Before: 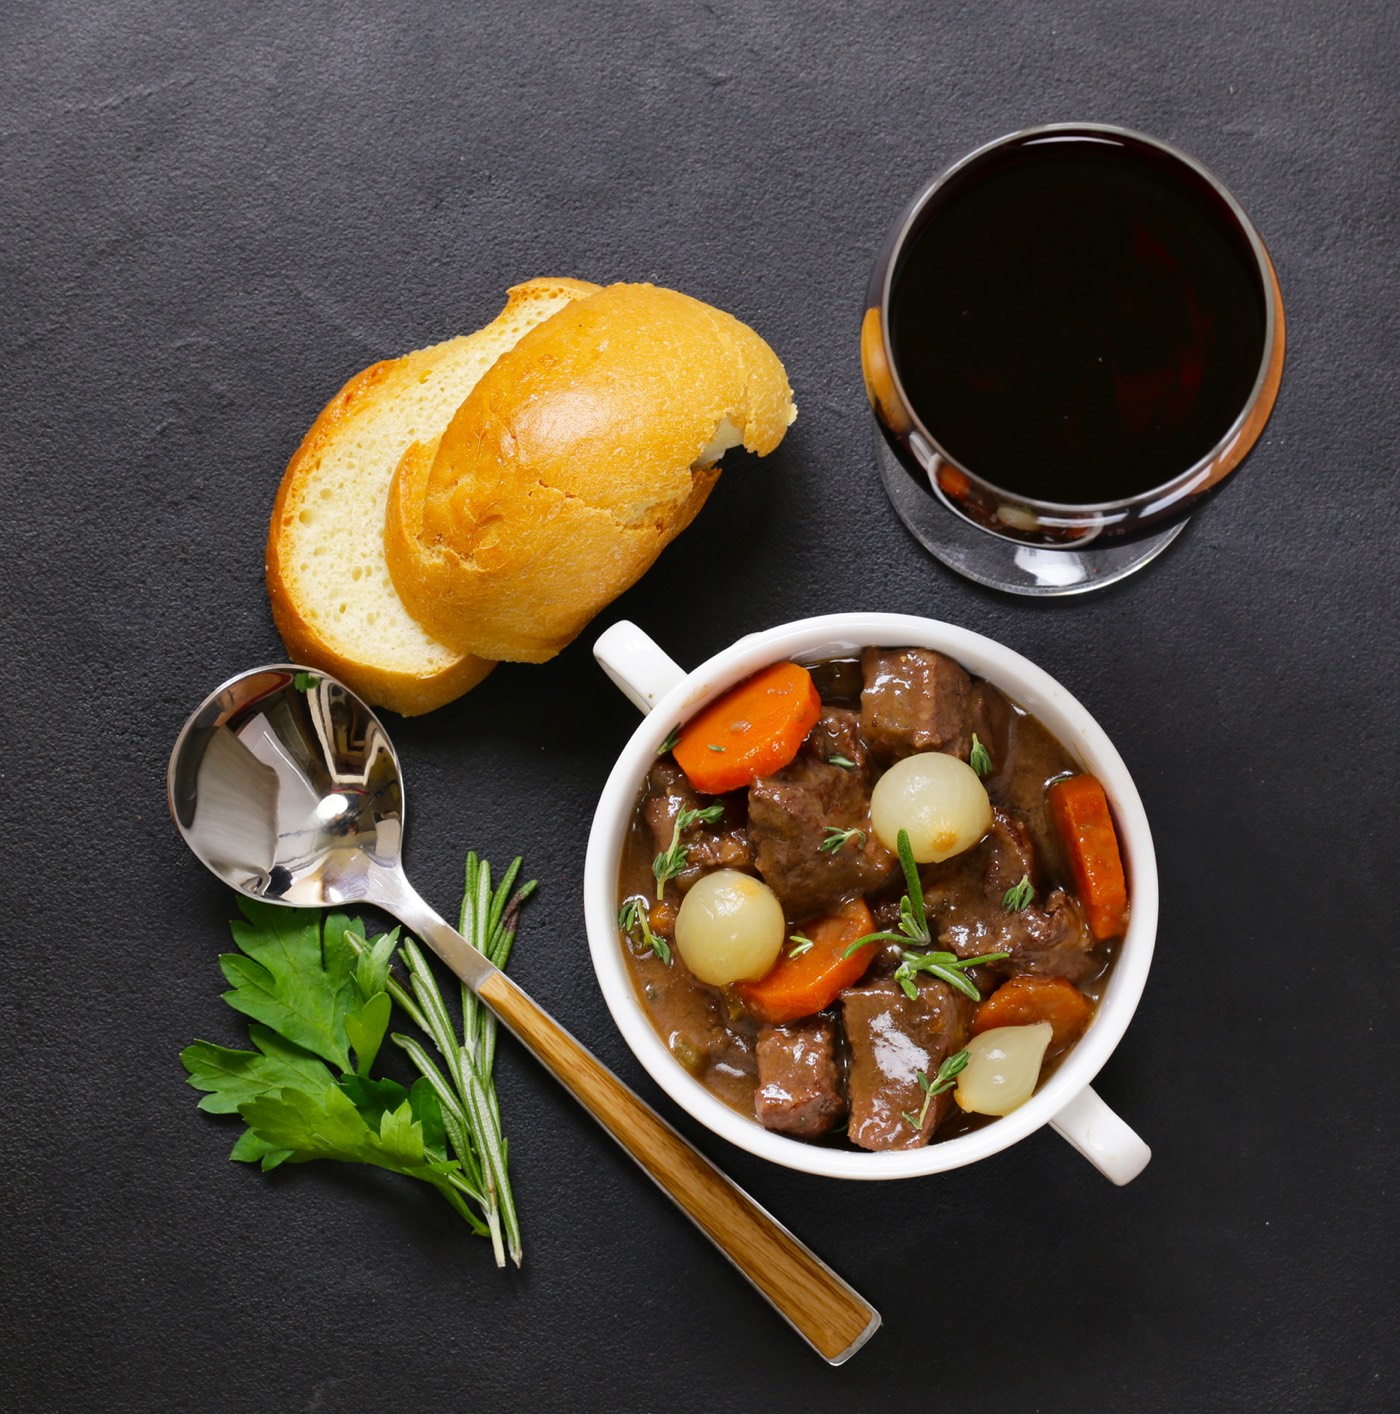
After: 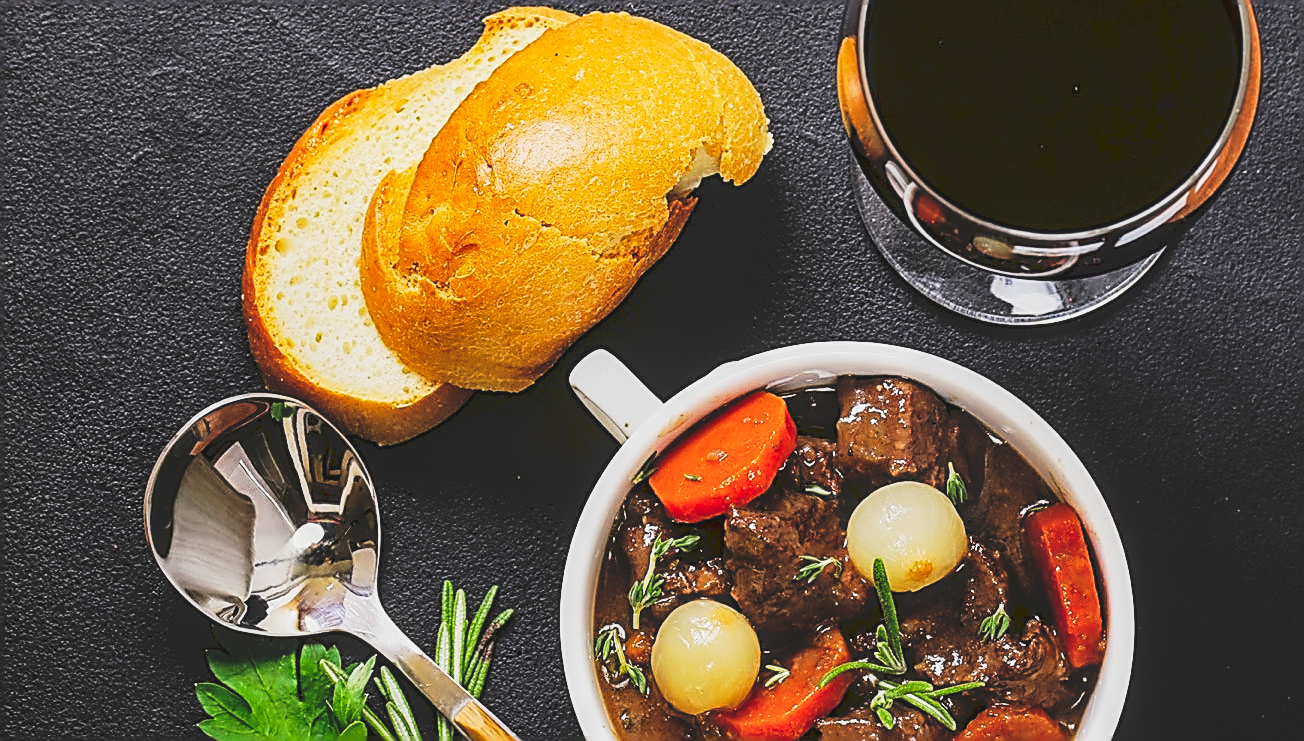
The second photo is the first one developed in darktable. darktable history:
crop: left 1.744%, top 19.225%, right 5.069%, bottom 28.357%
local contrast: on, module defaults
tone curve: curves: ch0 [(0, 0) (0.003, 0.142) (0.011, 0.142) (0.025, 0.147) (0.044, 0.147) (0.069, 0.152) (0.1, 0.16) (0.136, 0.172) (0.177, 0.193) (0.224, 0.221) (0.277, 0.264) (0.335, 0.322) (0.399, 0.399) (0.468, 0.49) (0.543, 0.593) (0.623, 0.723) (0.709, 0.841) (0.801, 0.925) (0.898, 0.976) (1, 1)], preserve colors none
filmic rgb: black relative exposure -7.32 EV, white relative exposure 5.09 EV, hardness 3.2
sharpen: amount 2
